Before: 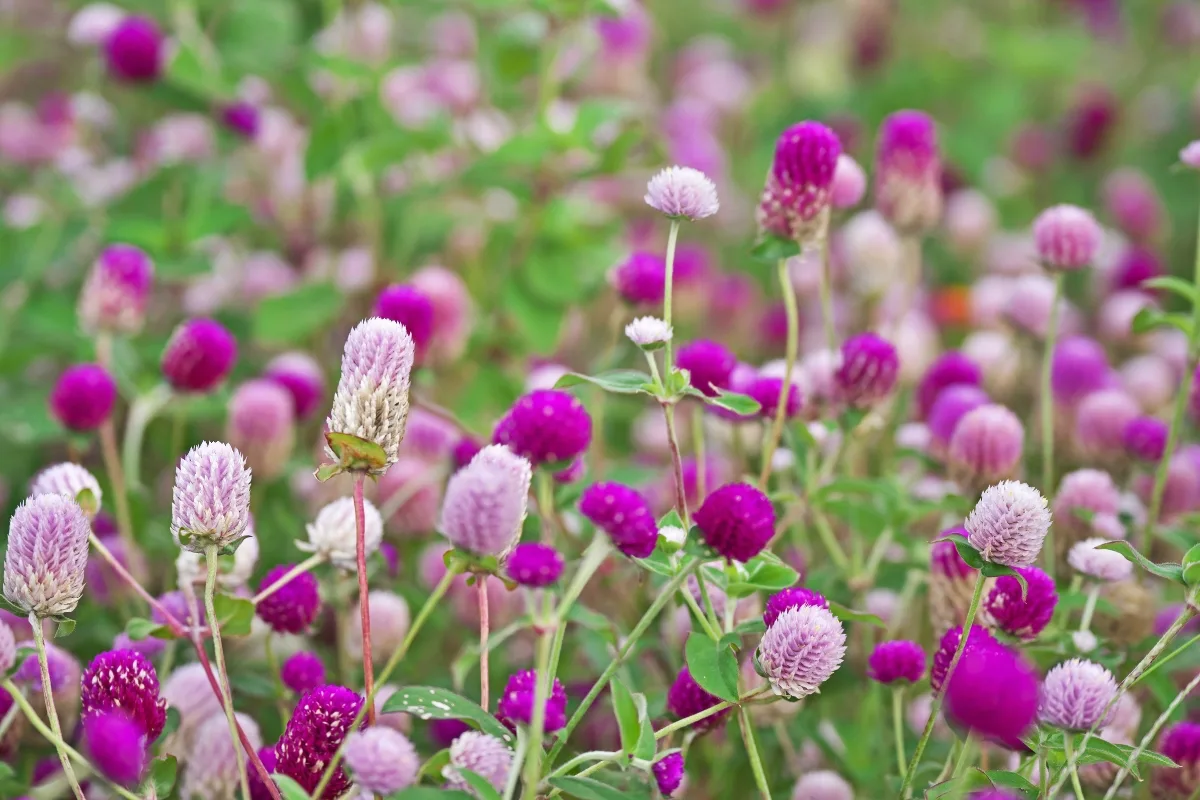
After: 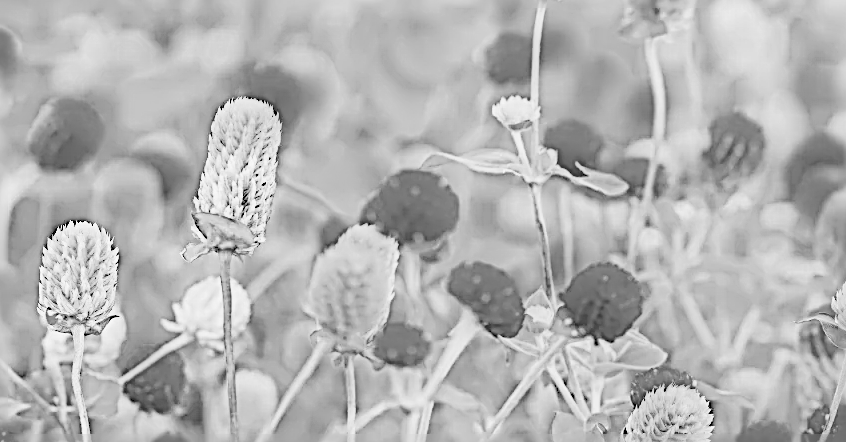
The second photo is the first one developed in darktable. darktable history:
sharpen: radius 3.158, amount 1.731
crop: left 11.123%, top 27.61%, right 18.3%, bottom 17.034%
monochrome: a -4.13, b 5.16, size 1
filmic rgb: middle gray luminance 3.44%, black relative exposure -5.92 EV, white relative exposure 6.33 EV, threshold 6 EV, dynamic range scaling 22.4%, target black luminance 0%, hardness 2.33, latitude 45.85%, contrast 0.78, highlights saturation mix 100%, shadows ↔ highlights balance 0.033%, add noise in highlights 0, preserve chrominance max RGB, color science v3 (2019), use custom middle-gray values true, iterations of high-quality reconstruction 0, contrast in highlights soft, enable highlight reconstruction true
